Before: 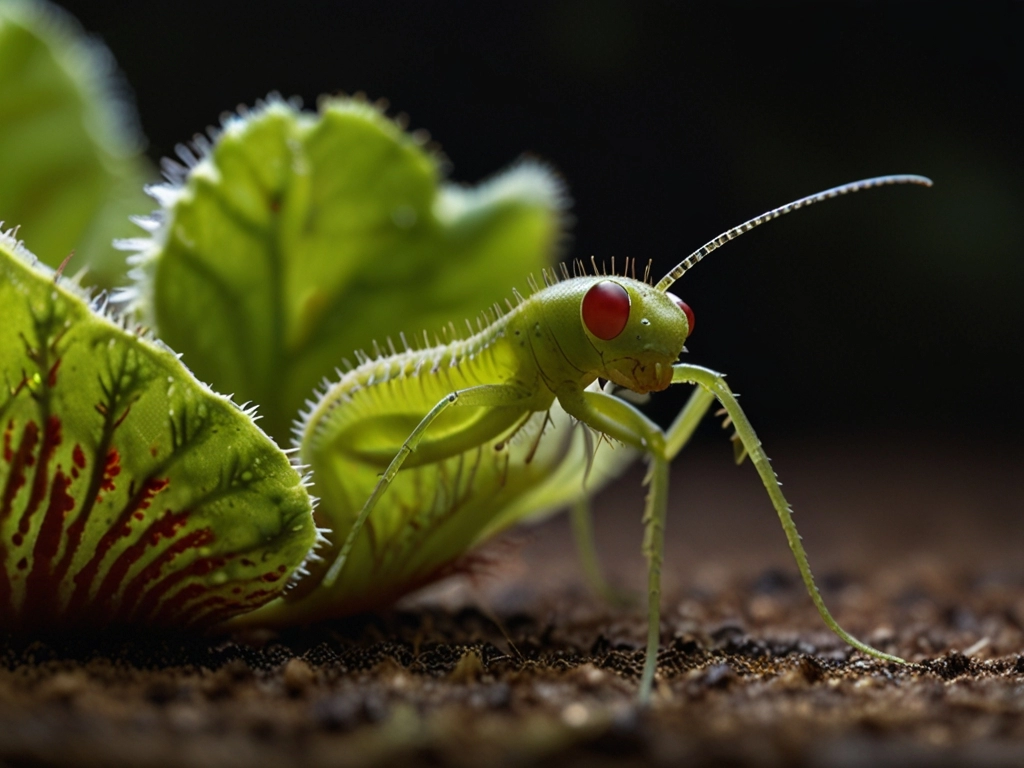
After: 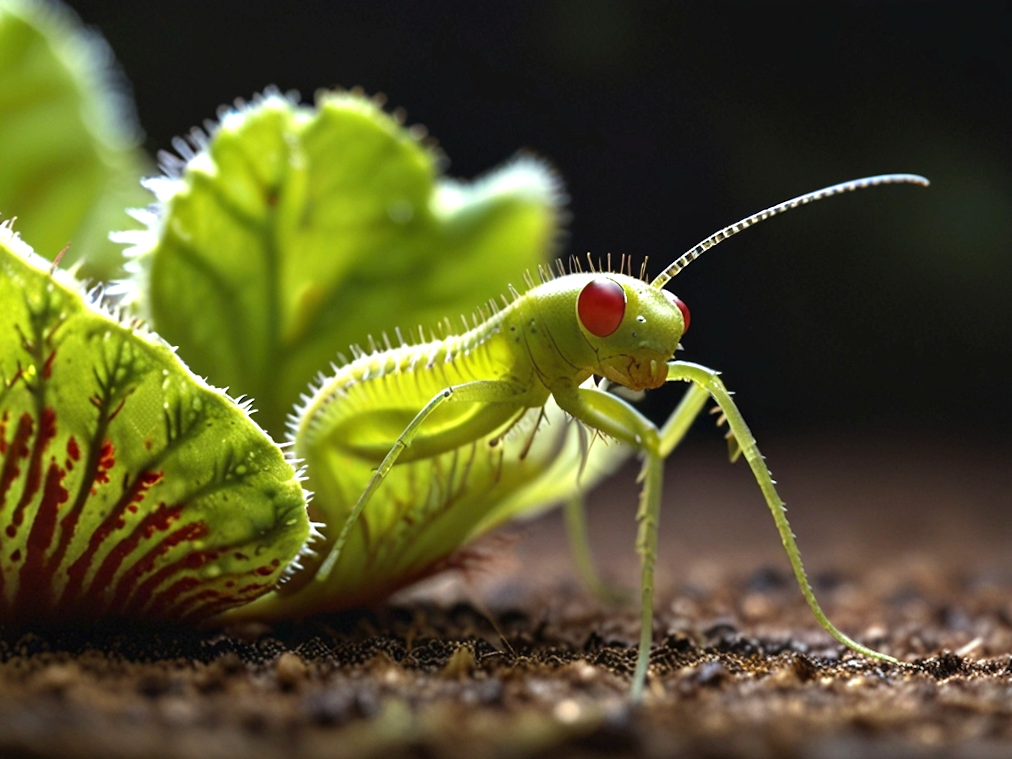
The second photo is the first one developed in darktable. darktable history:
crop and rotate: angle -0.5°
exposure: exposure 1 EV, compensate highlight preservation false
